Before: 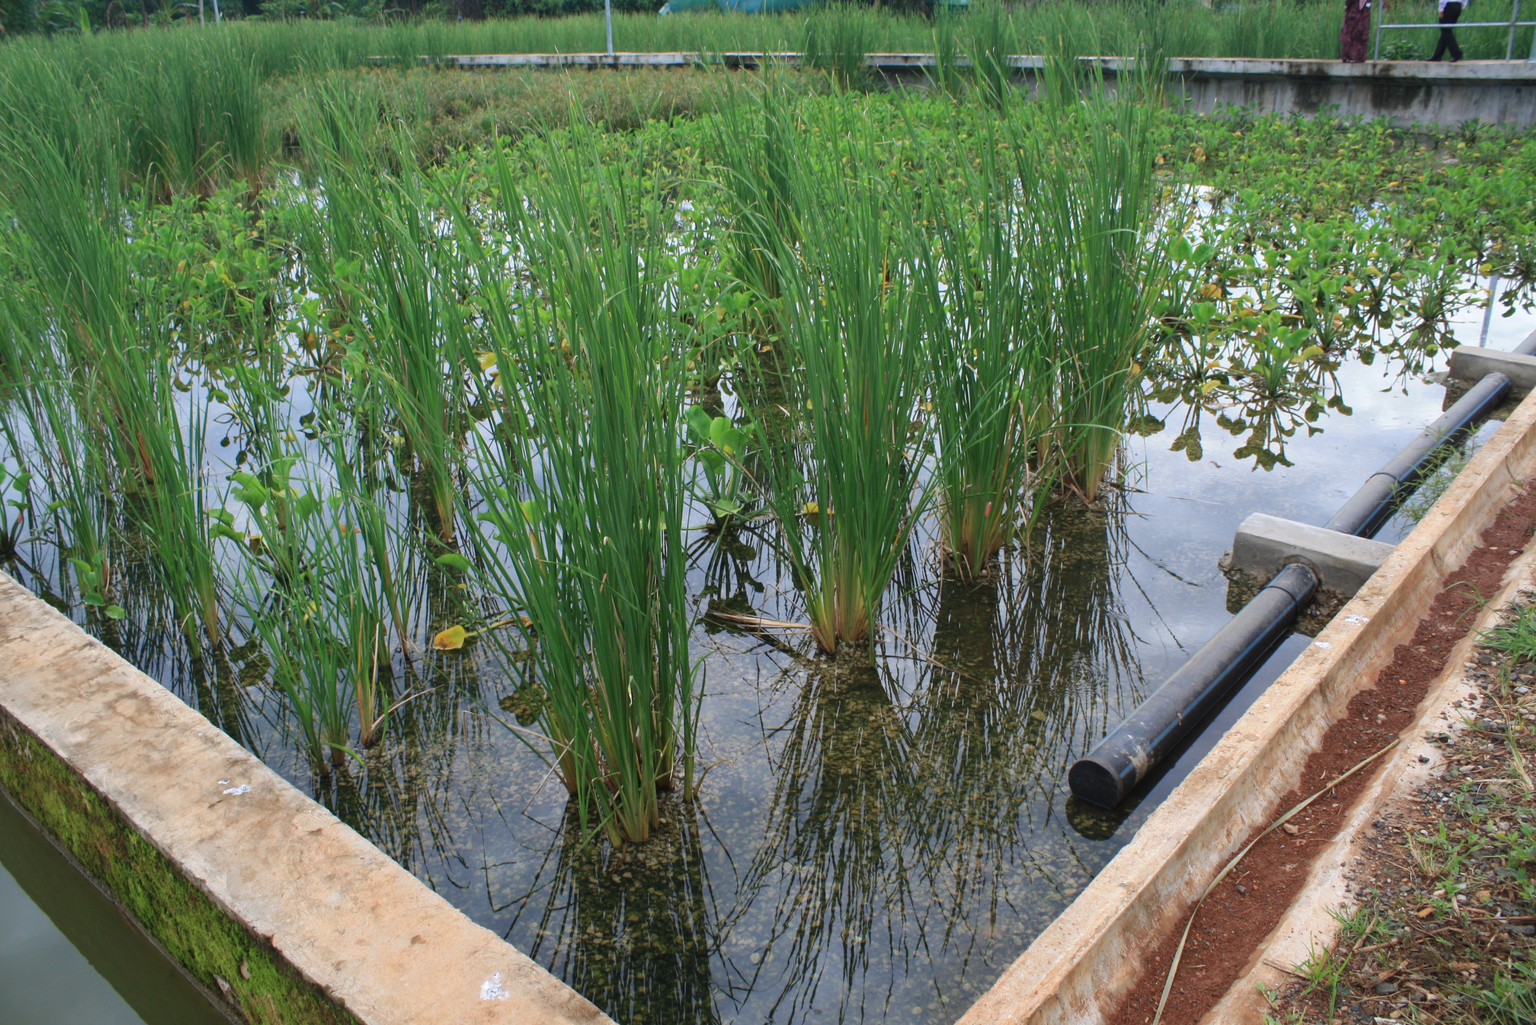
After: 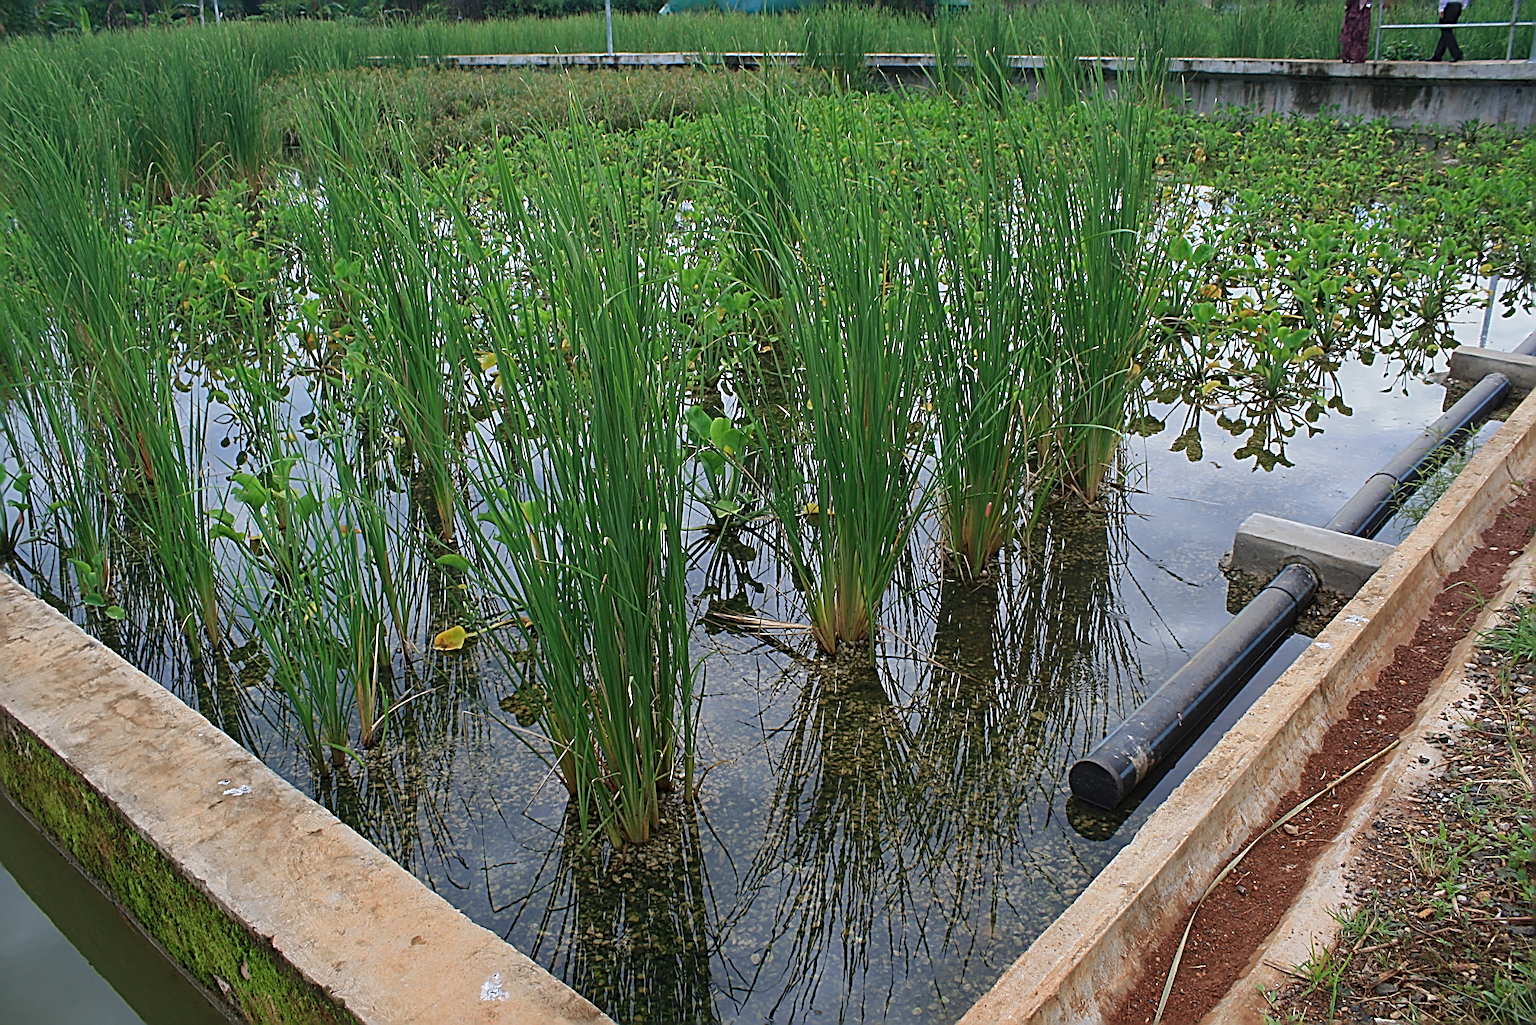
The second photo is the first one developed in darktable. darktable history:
sharpen: radius 3.158, amount 1.731
shadows and highlights: radius 121.13, shadows 21.4, white point adjustment -9.72, highlights -14.39, soften with gaussian
